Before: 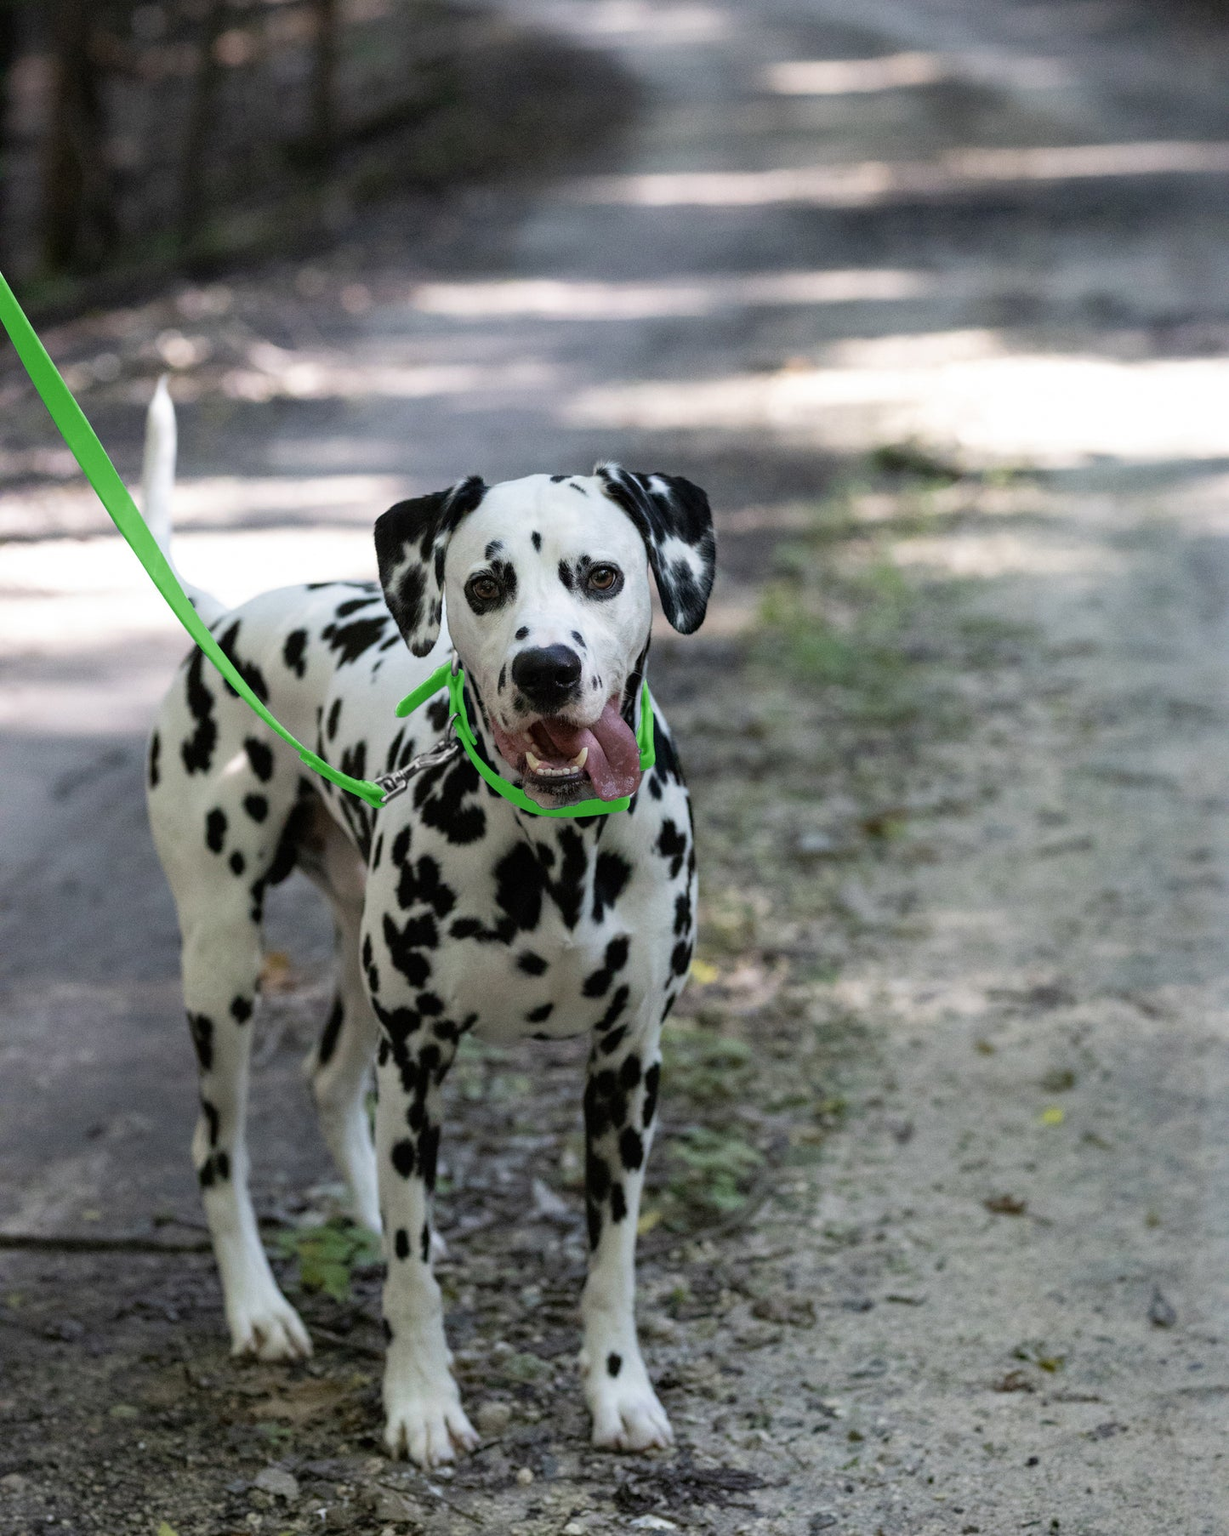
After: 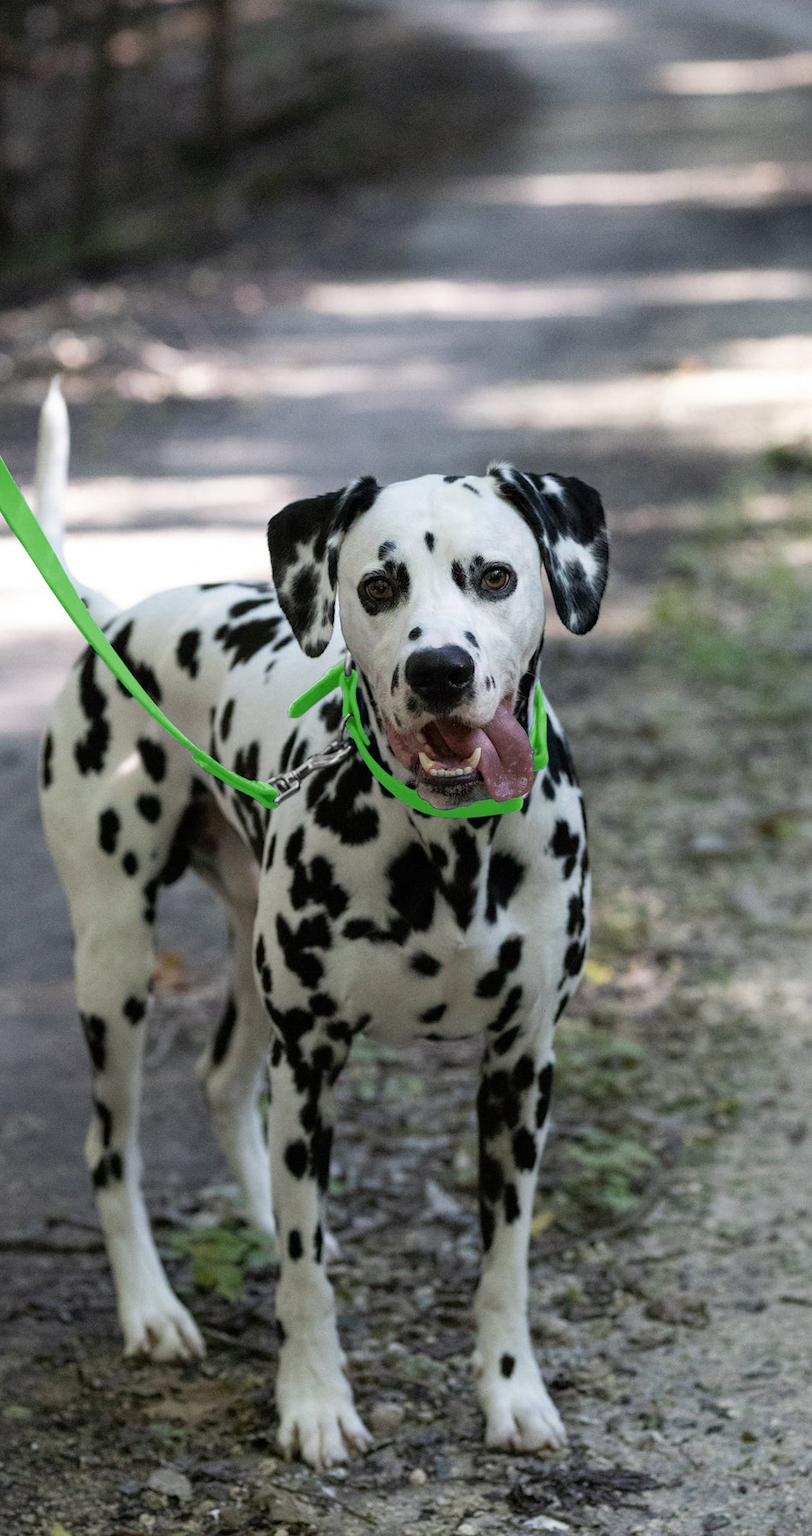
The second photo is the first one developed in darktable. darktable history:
crop and rotate: left 8.727%, right 25.124%
